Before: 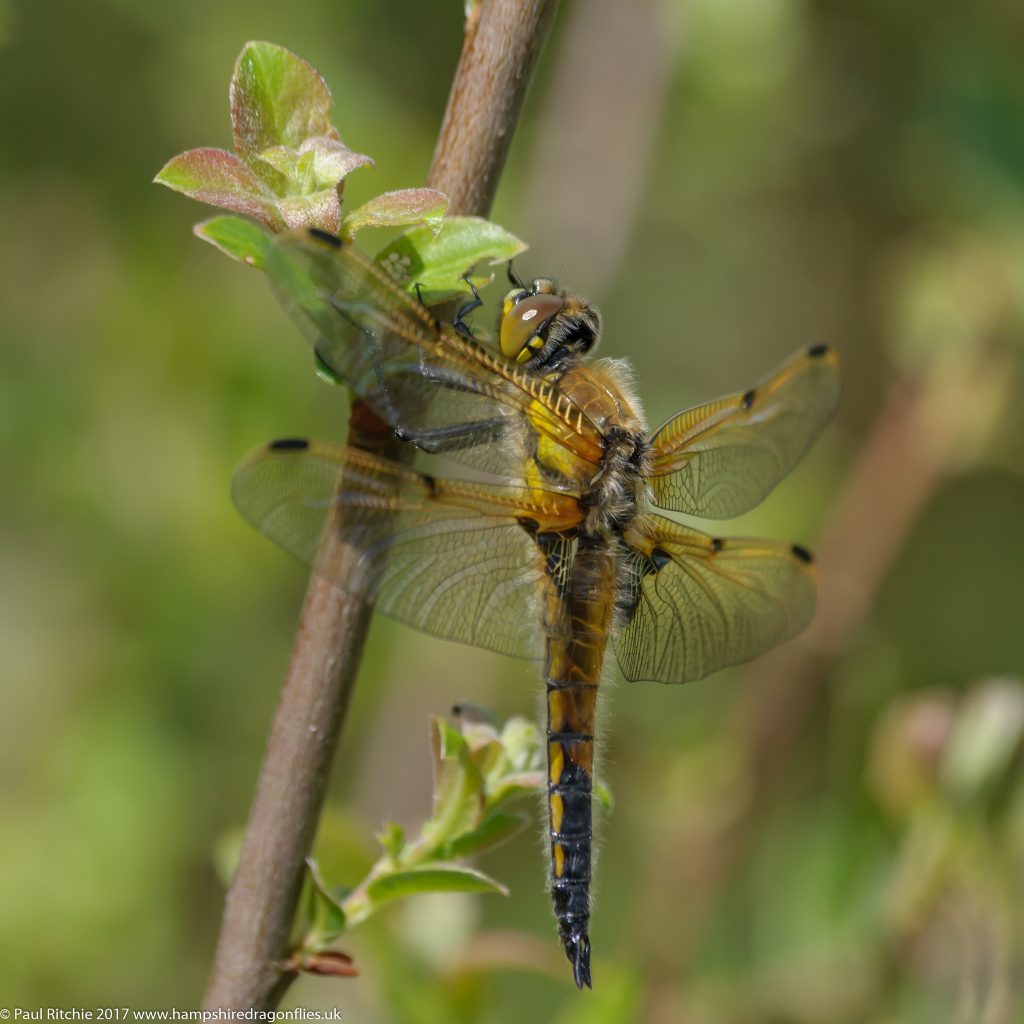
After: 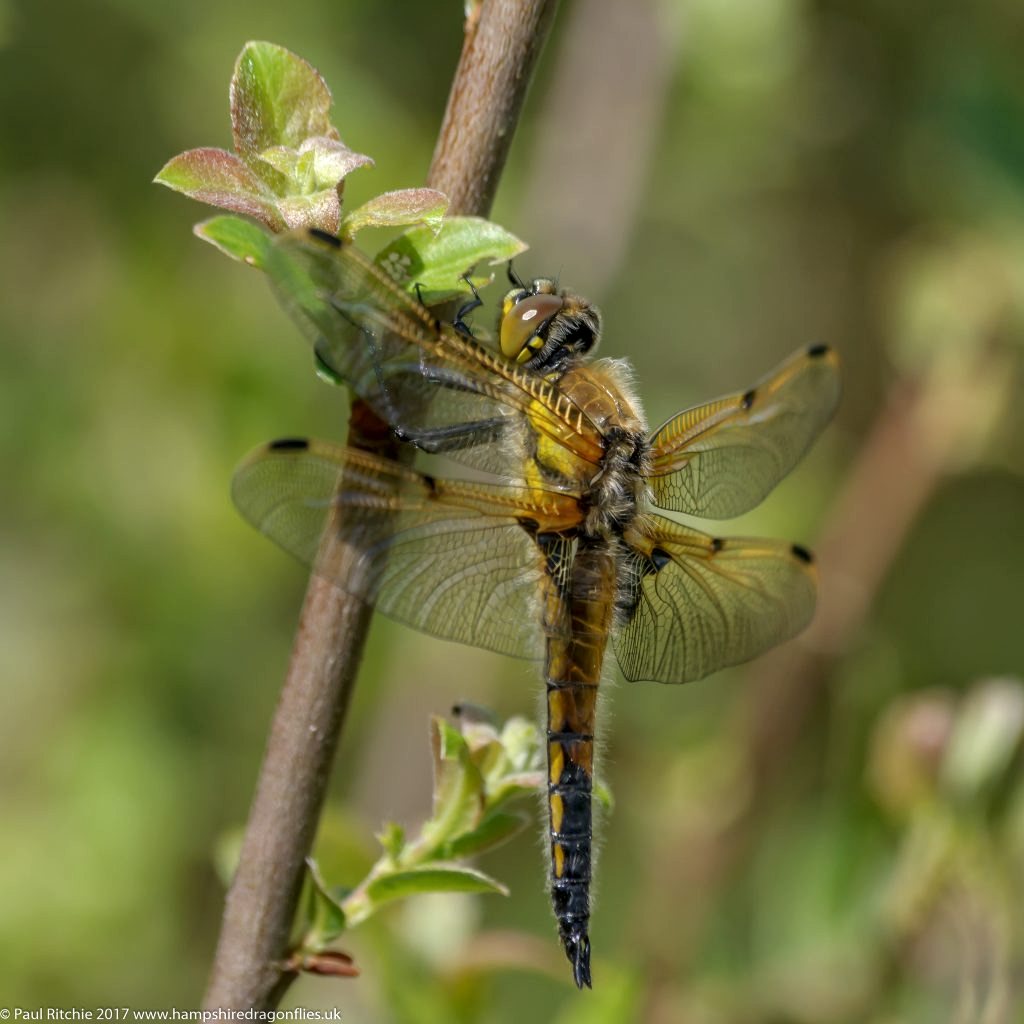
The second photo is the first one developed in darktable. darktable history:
color correction: highlights a* -0.09, highlights b* 0.108
local contrast: detail 130%
